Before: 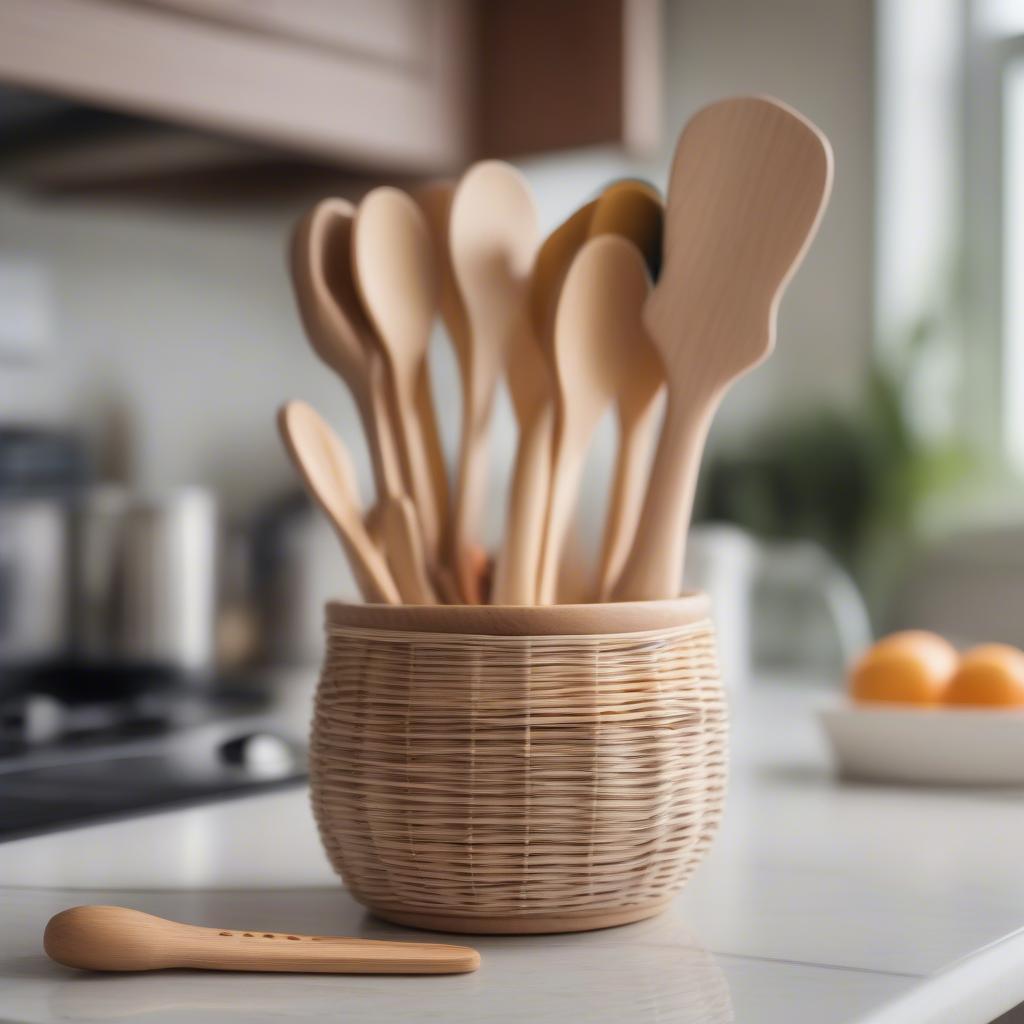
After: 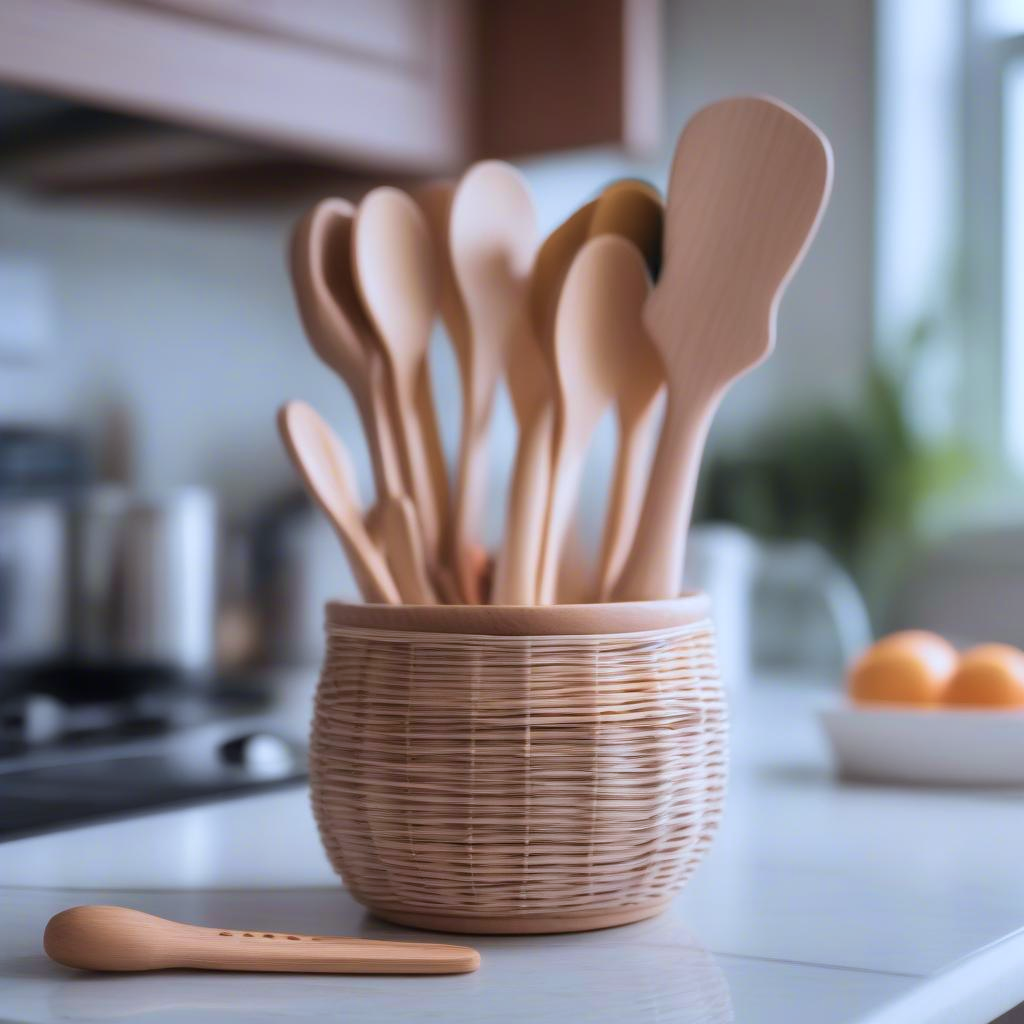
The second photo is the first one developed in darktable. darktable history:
velvia: on, module defaults
color correction: highlights a* -2.4, highlights b* -18.13
color calibration: illuminant same as pipeline (D50), adaptation none (bypass), x 0.333, y 0.334, temperature 5018.97 K
